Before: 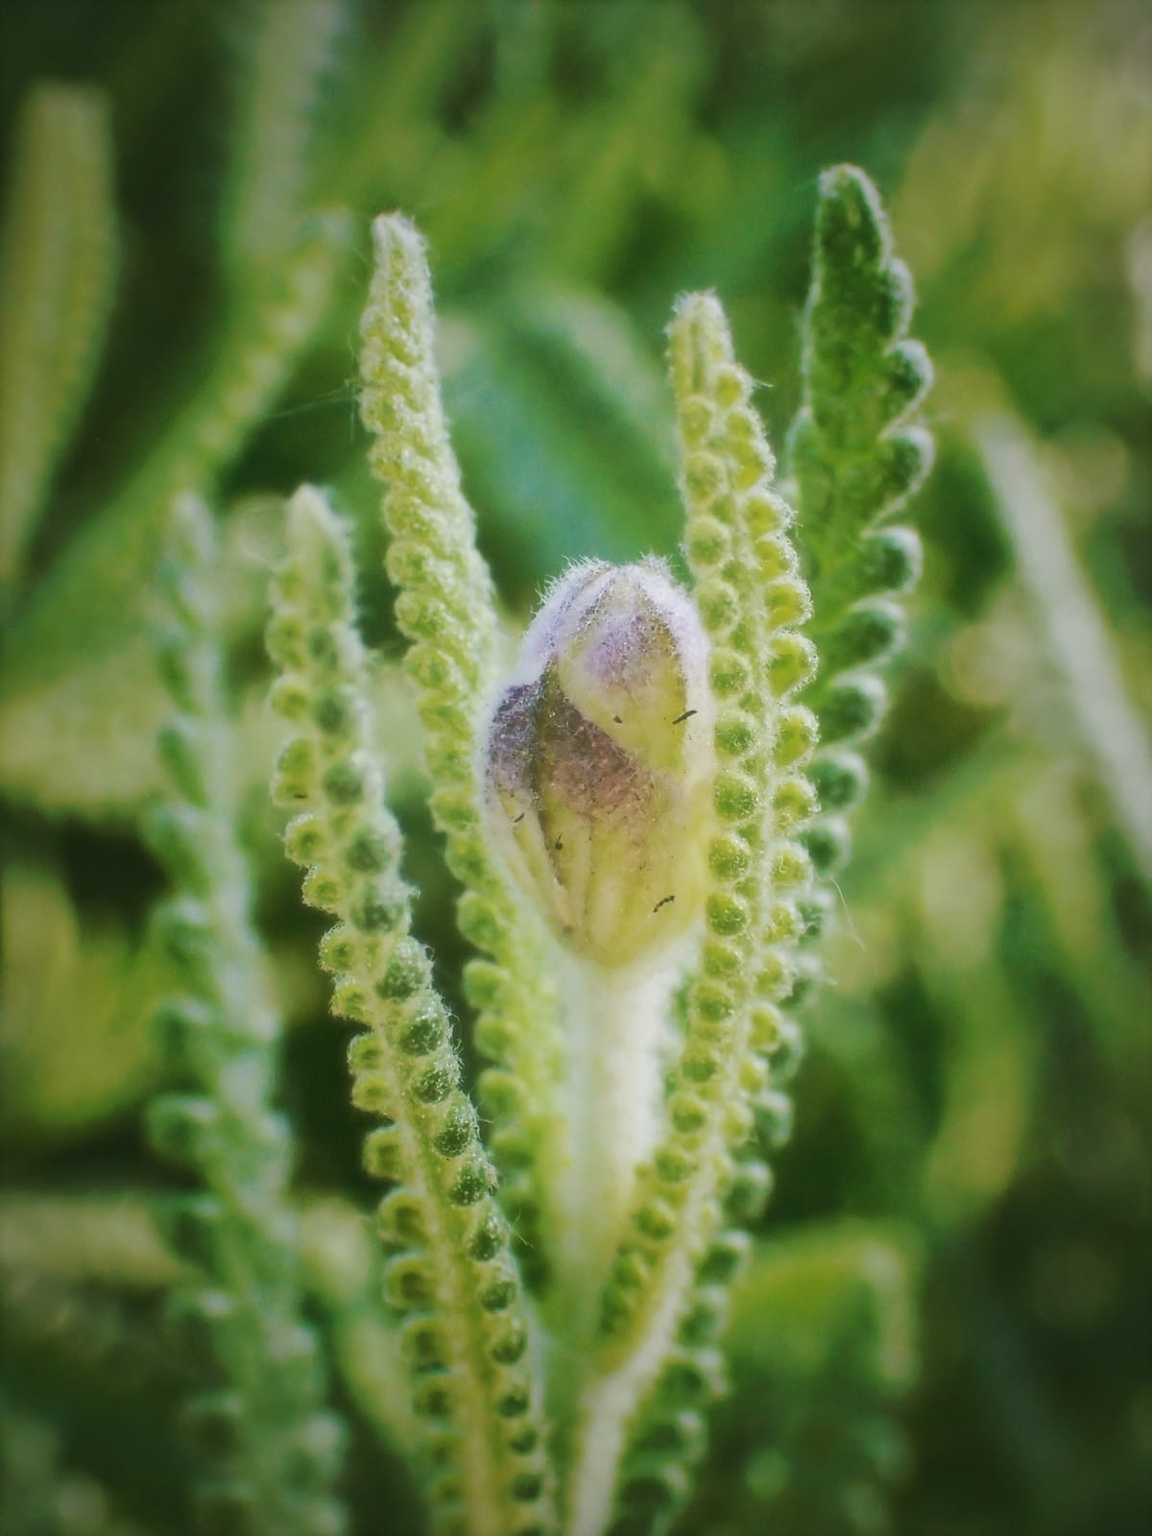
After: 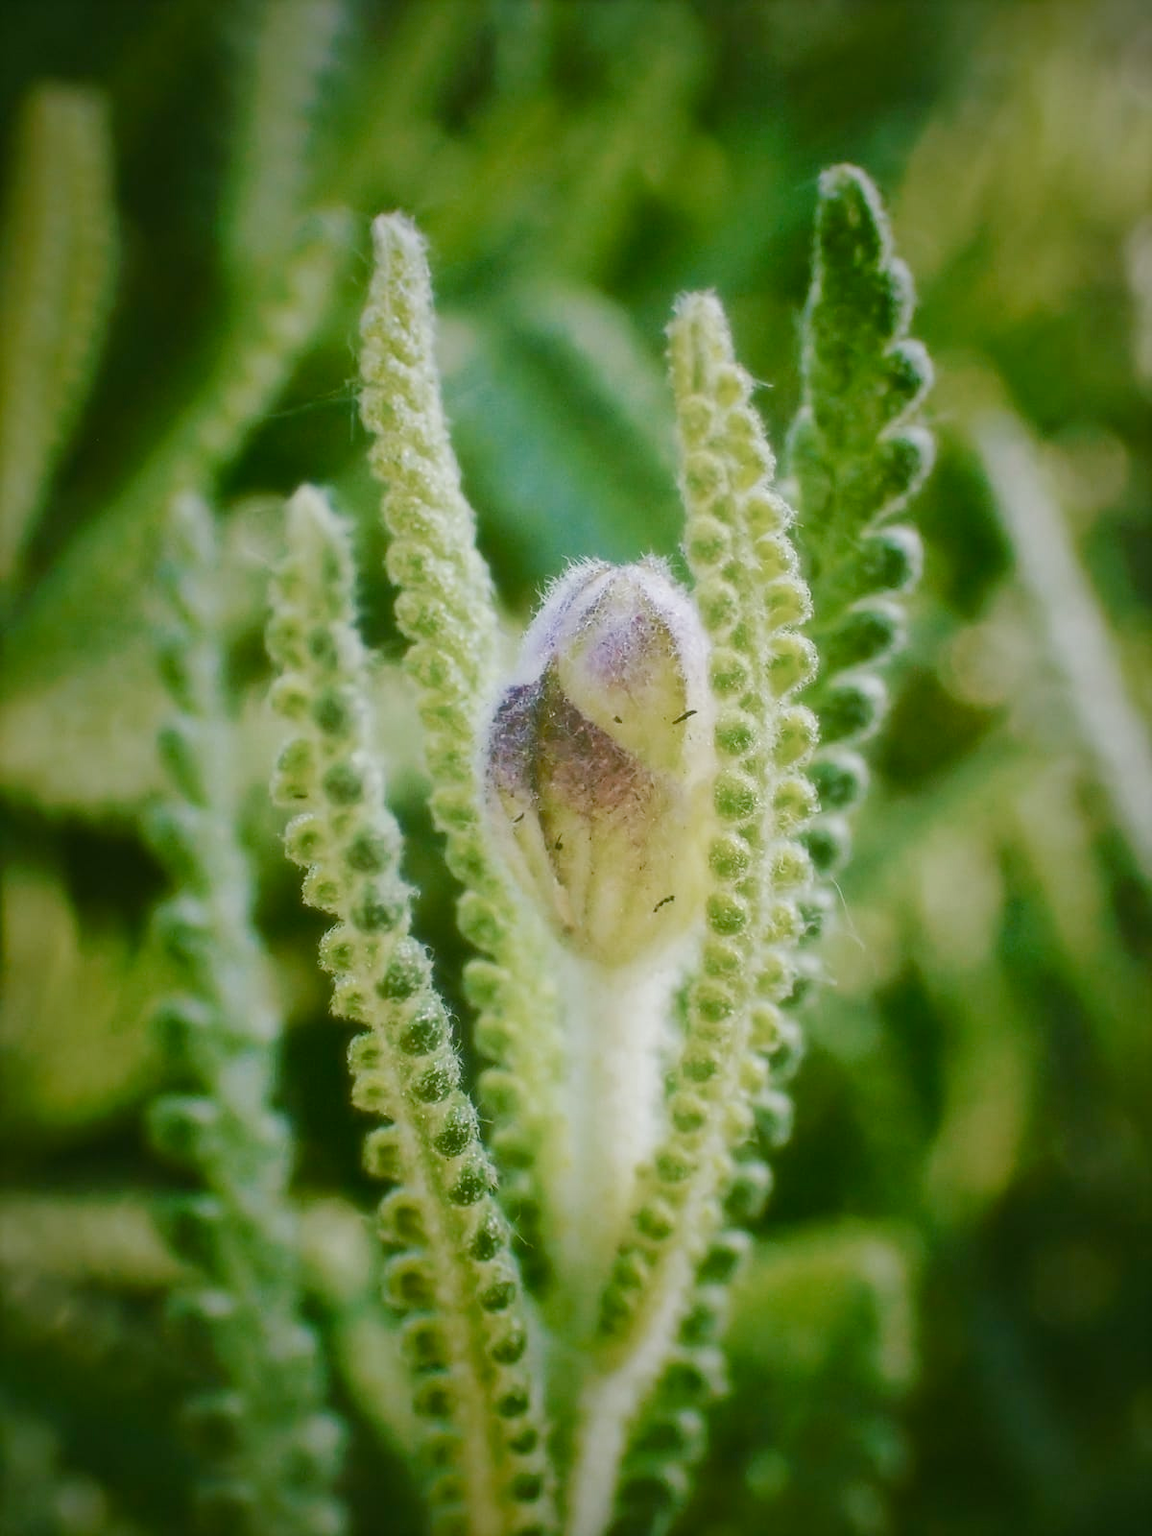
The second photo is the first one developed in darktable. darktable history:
color balance rgb: shadows lift › luminance -20.075%, perceptual saturation grading › global saturation 20%, perceptual saturation grading › highlights -50.275%, perceptual saturation grading › shadows 30.236%, global vibrance 9.556%
